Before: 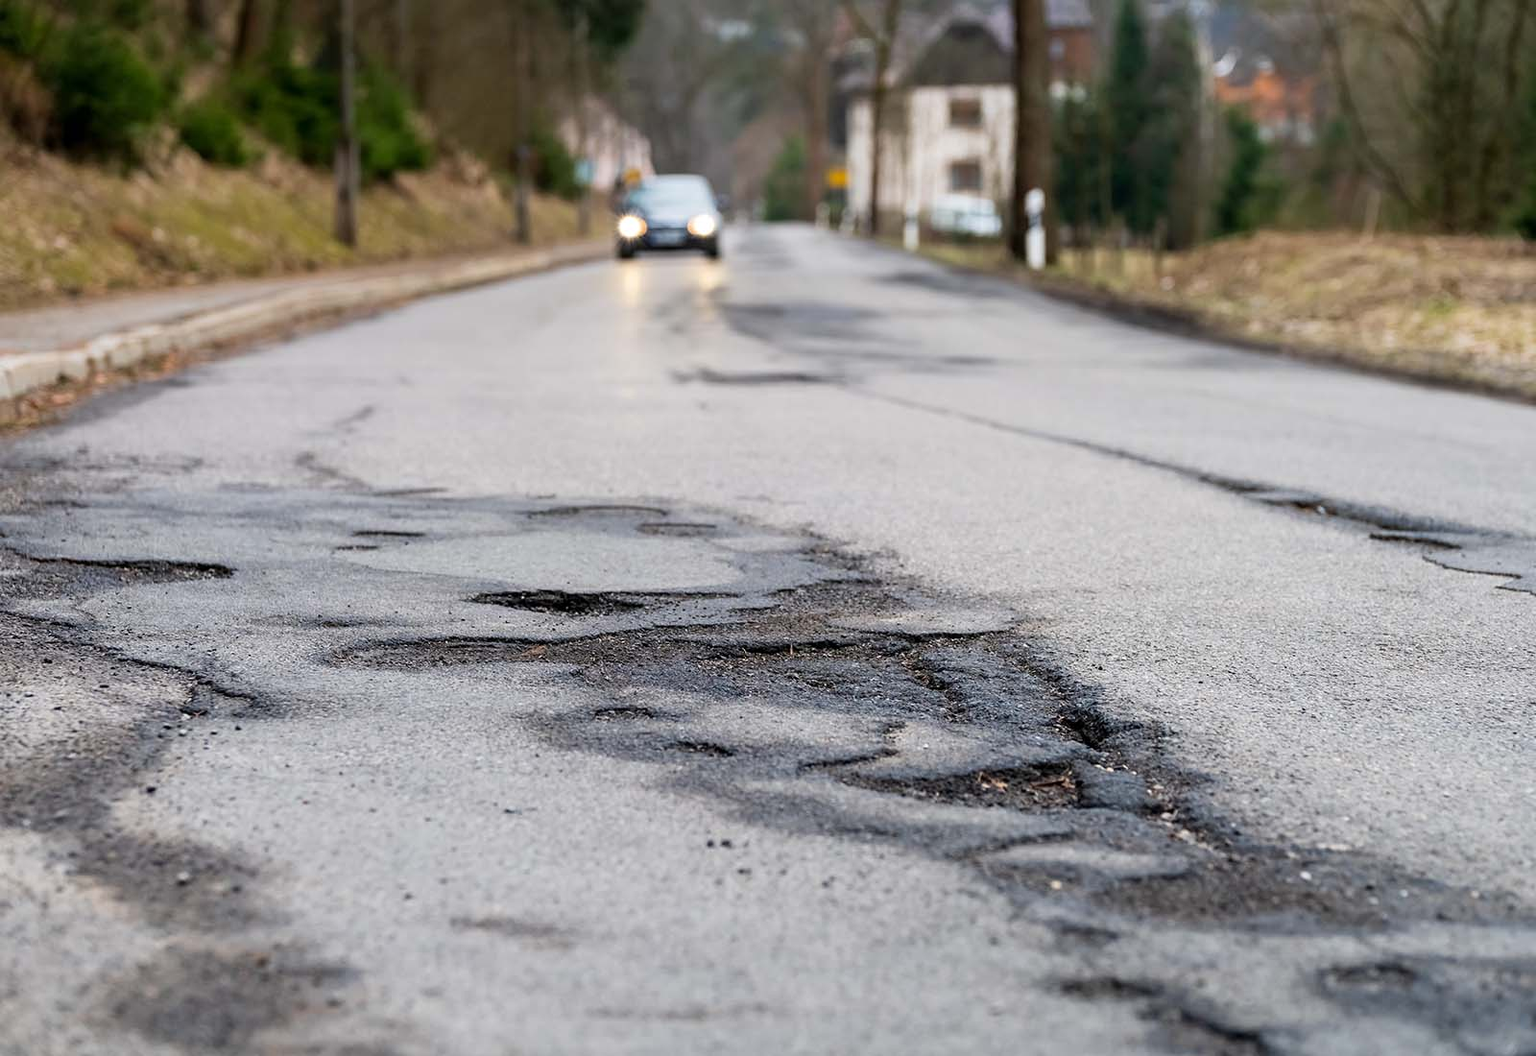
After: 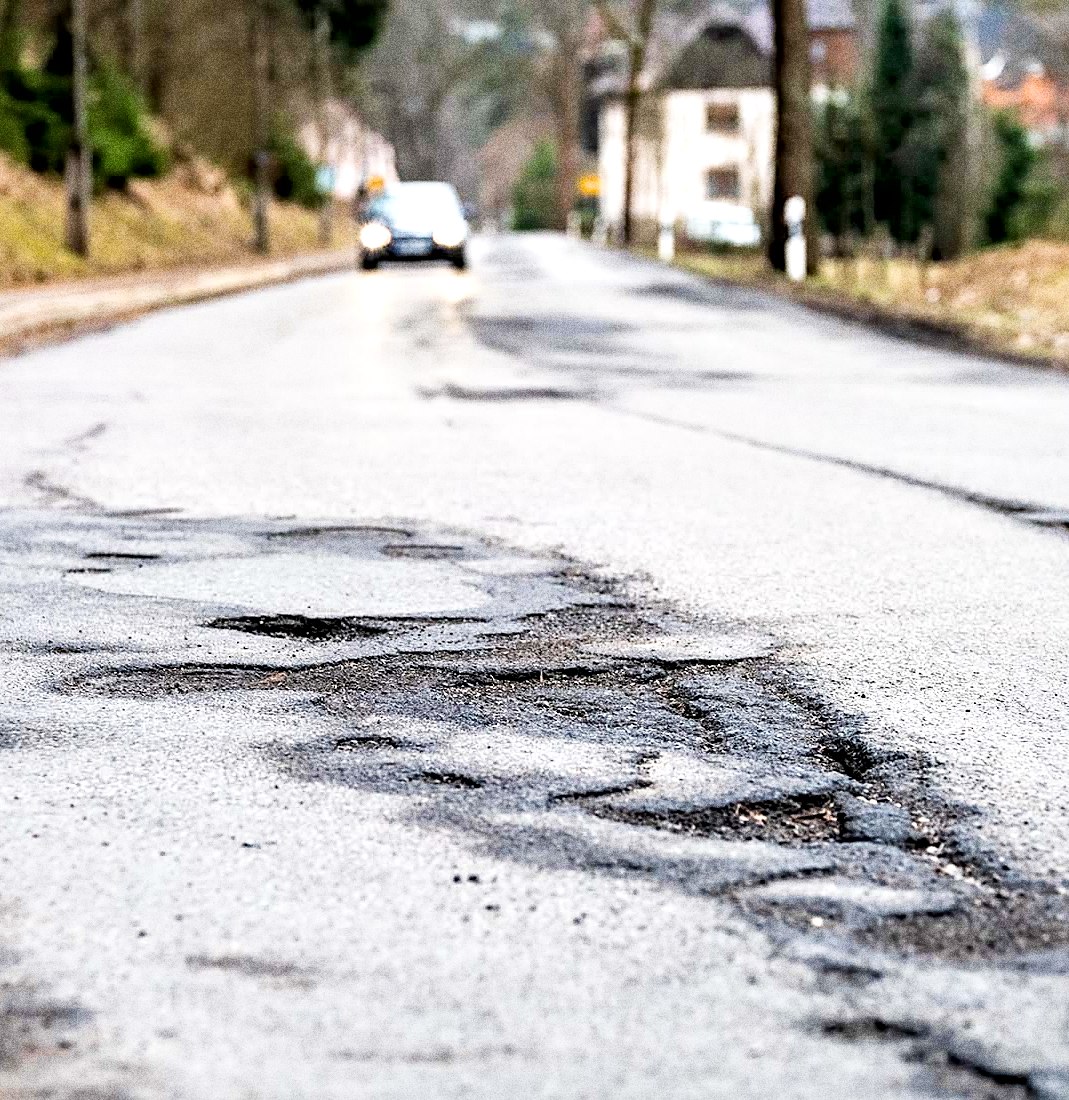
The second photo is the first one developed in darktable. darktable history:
sharpen: amount 0.2
exposure: black level correction 0, exposure 1.2 EV, compensate highlight preservation false
haze removal: compatibility mode true, adaptive false
crop and rotate: left 17.732%, right 15.423%
local contrast: mode bilateral grid, contrast 25, coarseness 60, detail 151%, midtone range 0.2
filmic rgb: black relative exposure -5 EV, white relative exposure 3.5 EV, hardness 3.19, contrast 1.2, highlights saturation mix -50%
rotate and perspective: automatic cropping off
grain: coarseness 10.62 ISO, strength 55.56%
